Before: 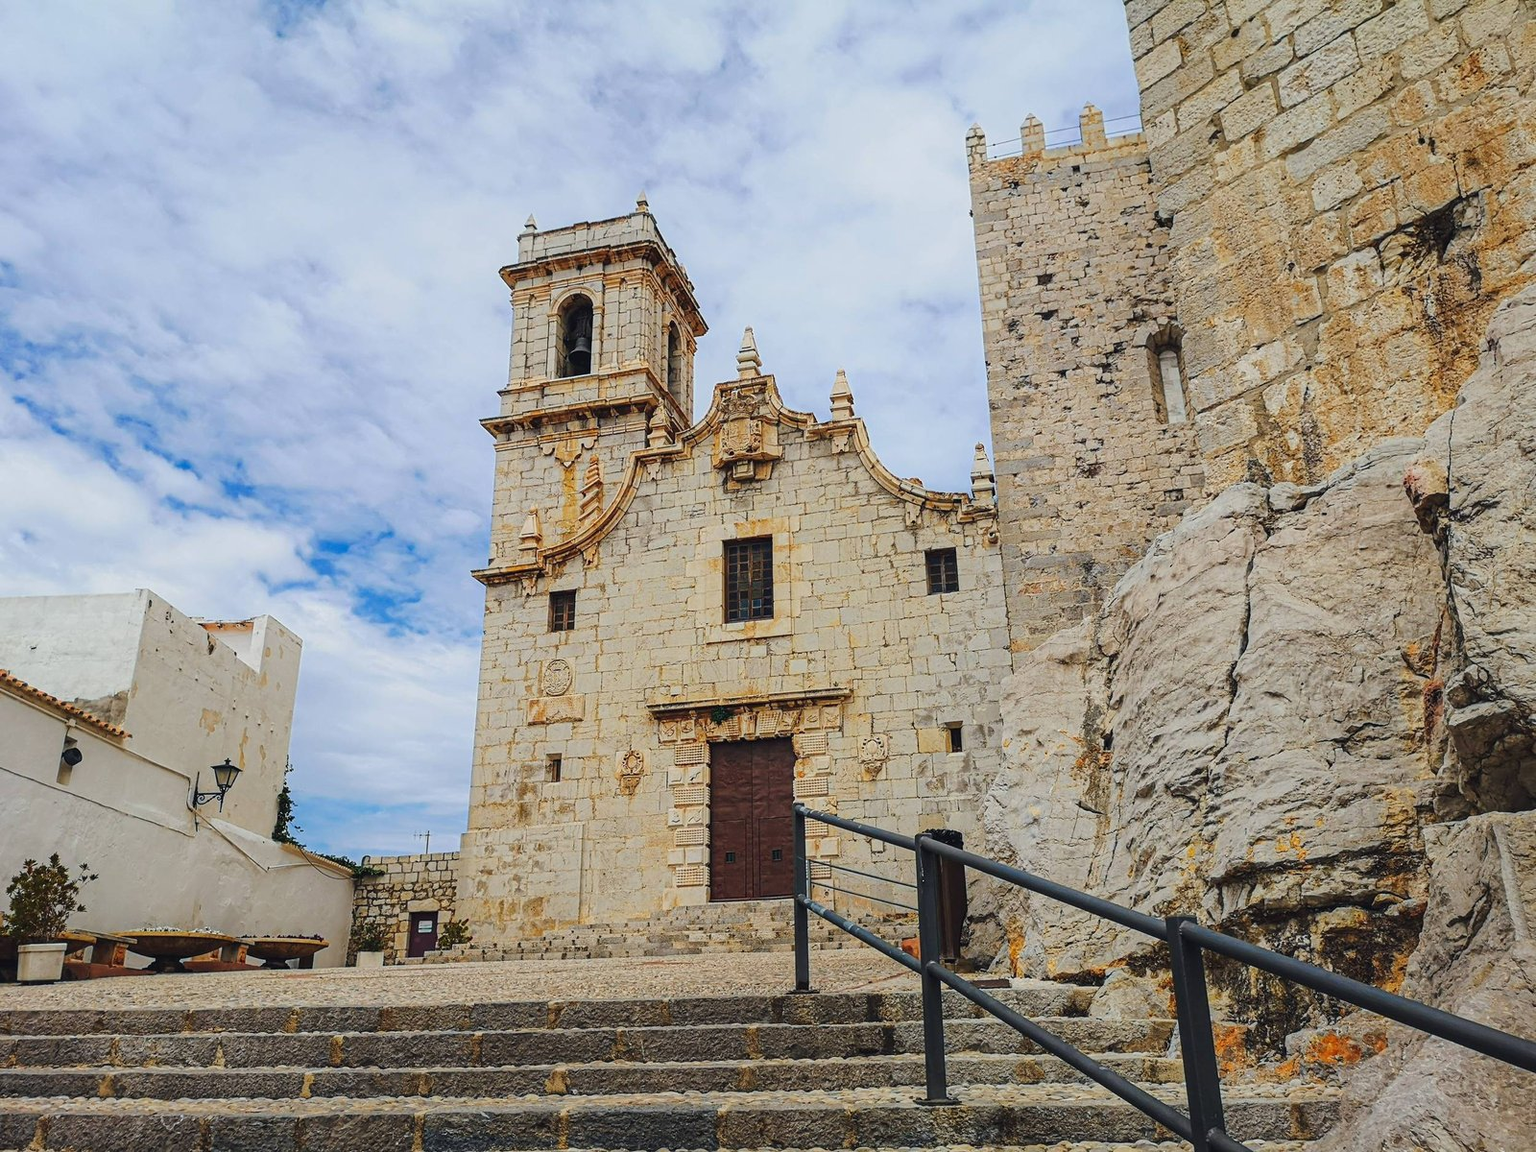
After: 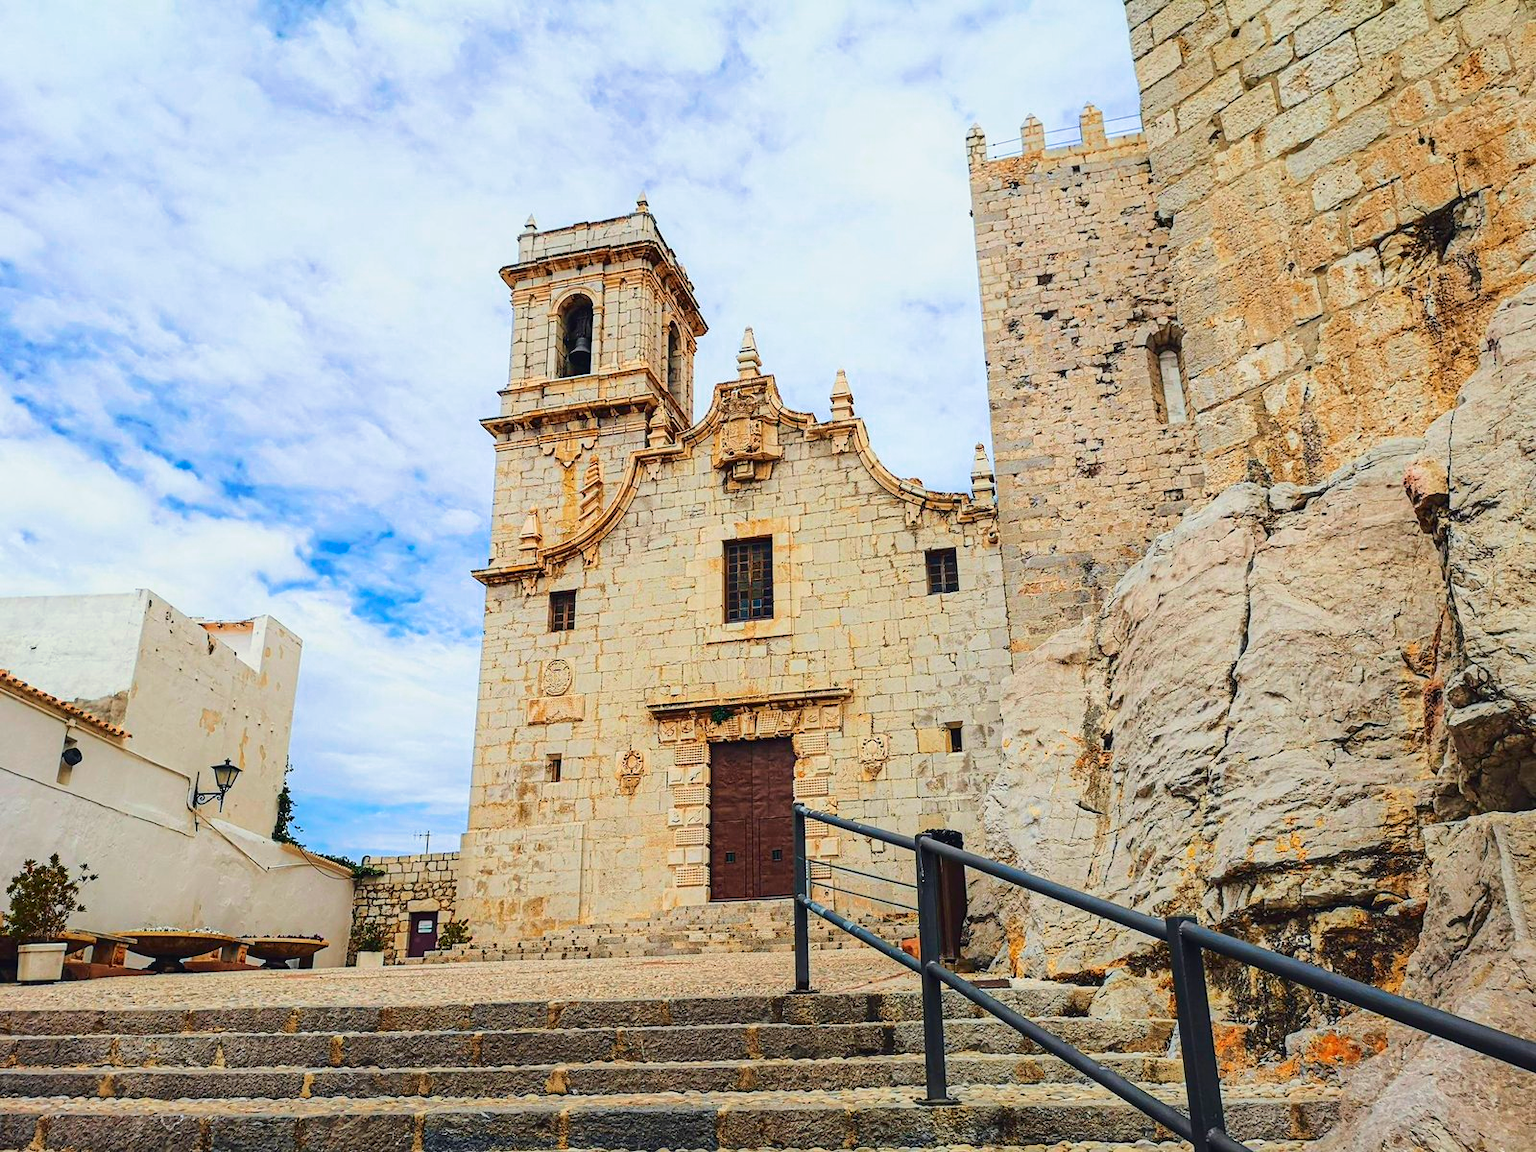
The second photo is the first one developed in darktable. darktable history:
tone equalizer: on, module defaults
tone curve: curves: ch0 [(0, 0) (0.091, 0.077) (0.389, 0.458) (0.745, 0.82) (0.844, 0.908) (0.909, 0.942) (1, 0.973)]; ch1 [(0, 0) (0.437, 0.404) (0.5, 0.5) (0.529, 0.55) (0.58, 0.6) (0.616, 0.649) (1, 1)]; ch2 [(0, 0) (0.442, 0.415) (0.5, 0.5) (0.535, 0.557) (0.585, 0.62) (1, 1)], color space Lab, independent channels, preserve colors none
split-toning: shadows › saturation 0.61, highlights › saturation 0.58, balance -28.74, compress 87.36%
